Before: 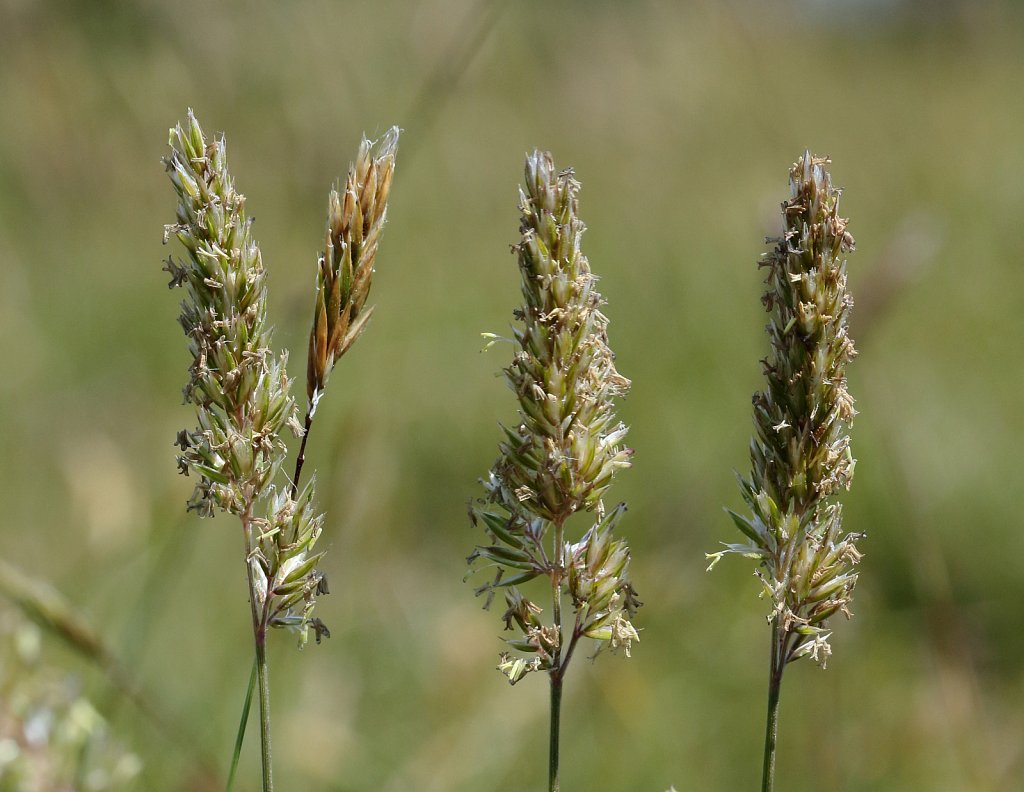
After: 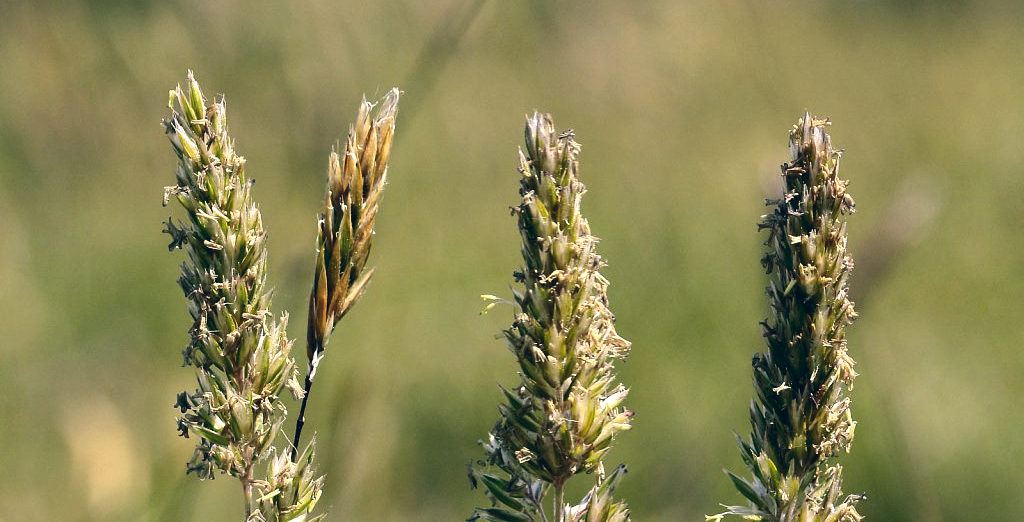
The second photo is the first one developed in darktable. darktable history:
shadows and highlights: shadows 48.52, highlights -42.82, soften with gaussian
color correction: highlights a* 10.31, highlights b* 13.88, shadows a* -9.61, shadows b* -14.99
tone equalizer: -8 EV -0.748 EV, -7 EV -0.724 EV, -6 EV -0.613 EV, -5 EV -0.405 EV, -3 EV 0.403 EV, -2 EV 0.6 EV, -1 EV 0.693 EV, +0 EV 0.744 EV, edges refinement/feathering 500, mask exposure compensation -1.57 EV, preserve details no
crop and rotate: top 4.842%, bottom 29.248%
